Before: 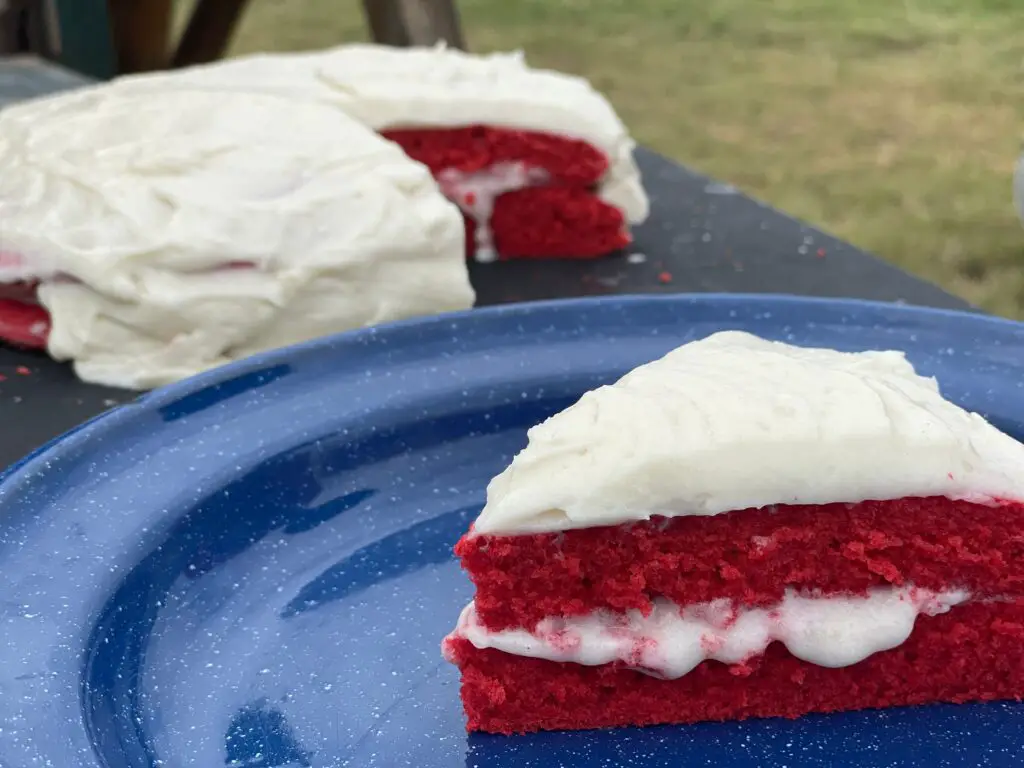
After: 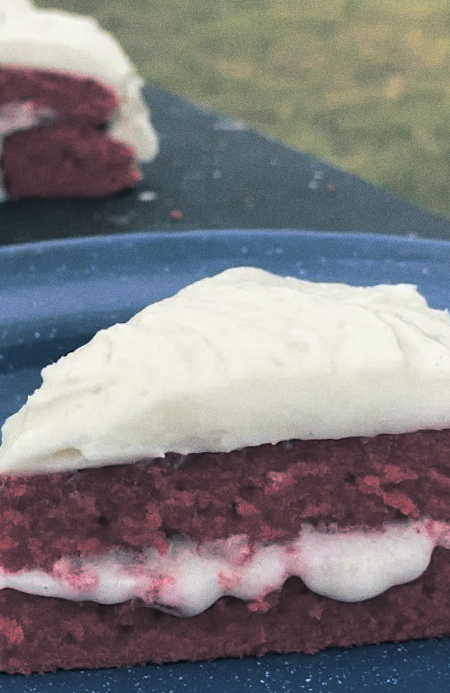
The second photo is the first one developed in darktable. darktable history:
grain: coarseness 22.88 ISO
rotate and perspective: rotation -1°, crop left 0.011, crop right 0.989, crop top 0.025, crop bottom 0.975
split-toning: shadows › hue 205.2°, shadows › saturation 0.29, highlights › hue 50.4°, highlights › saturation 0.38, balance -49.9
crop: left 47.628%, top 6.643%, right 7.874%
